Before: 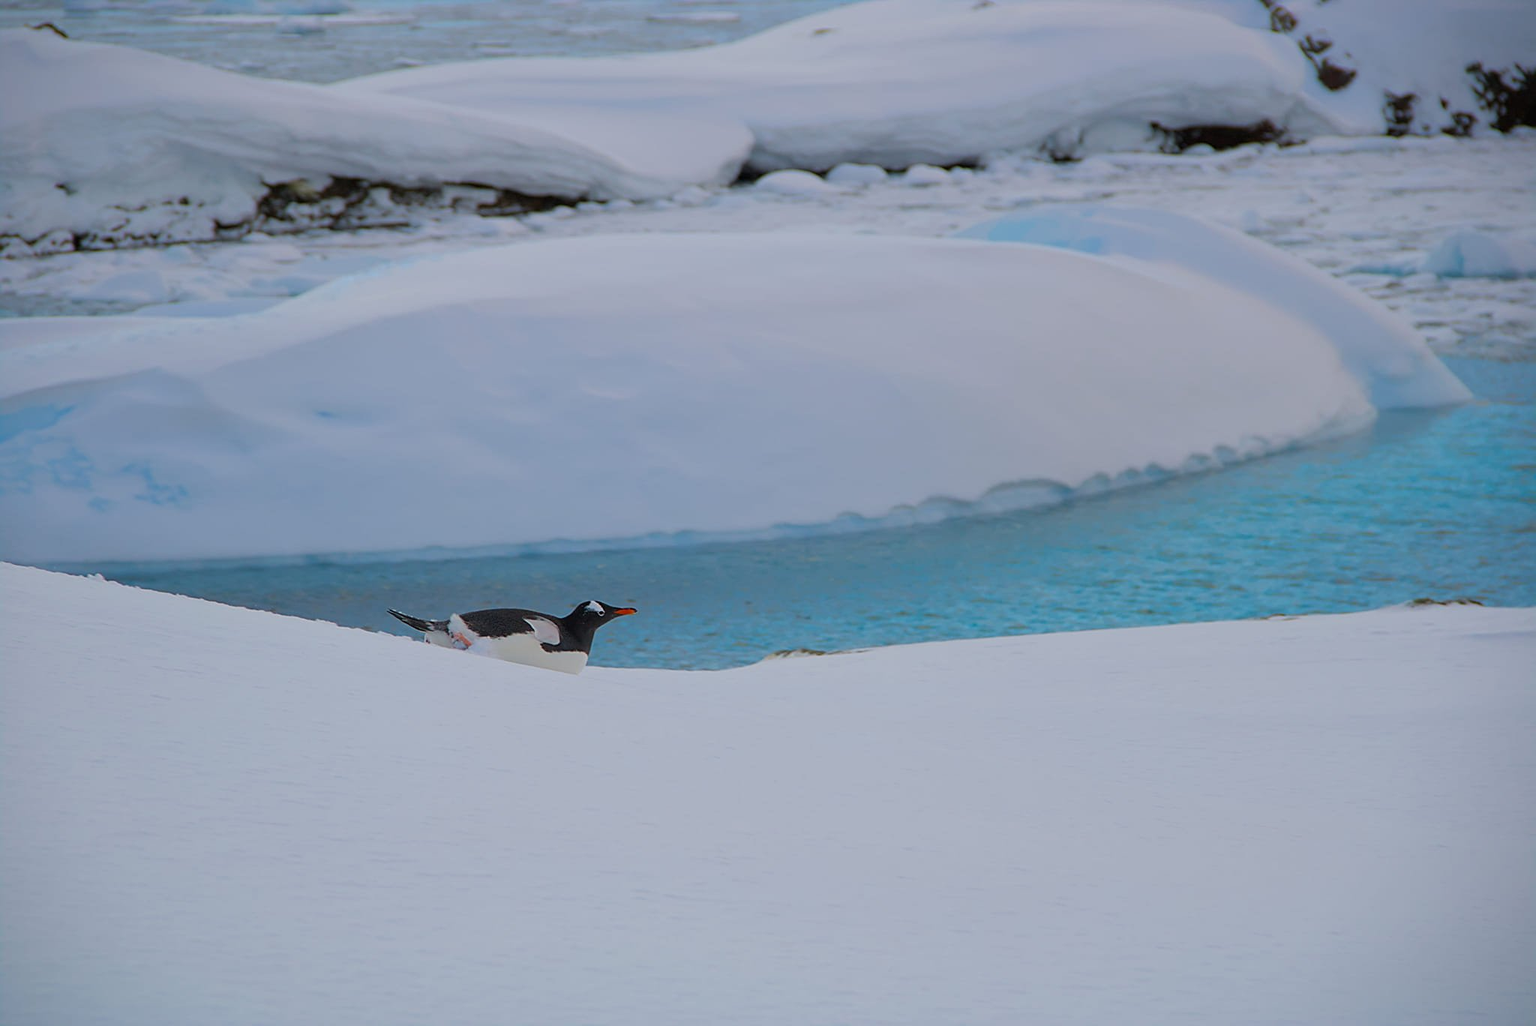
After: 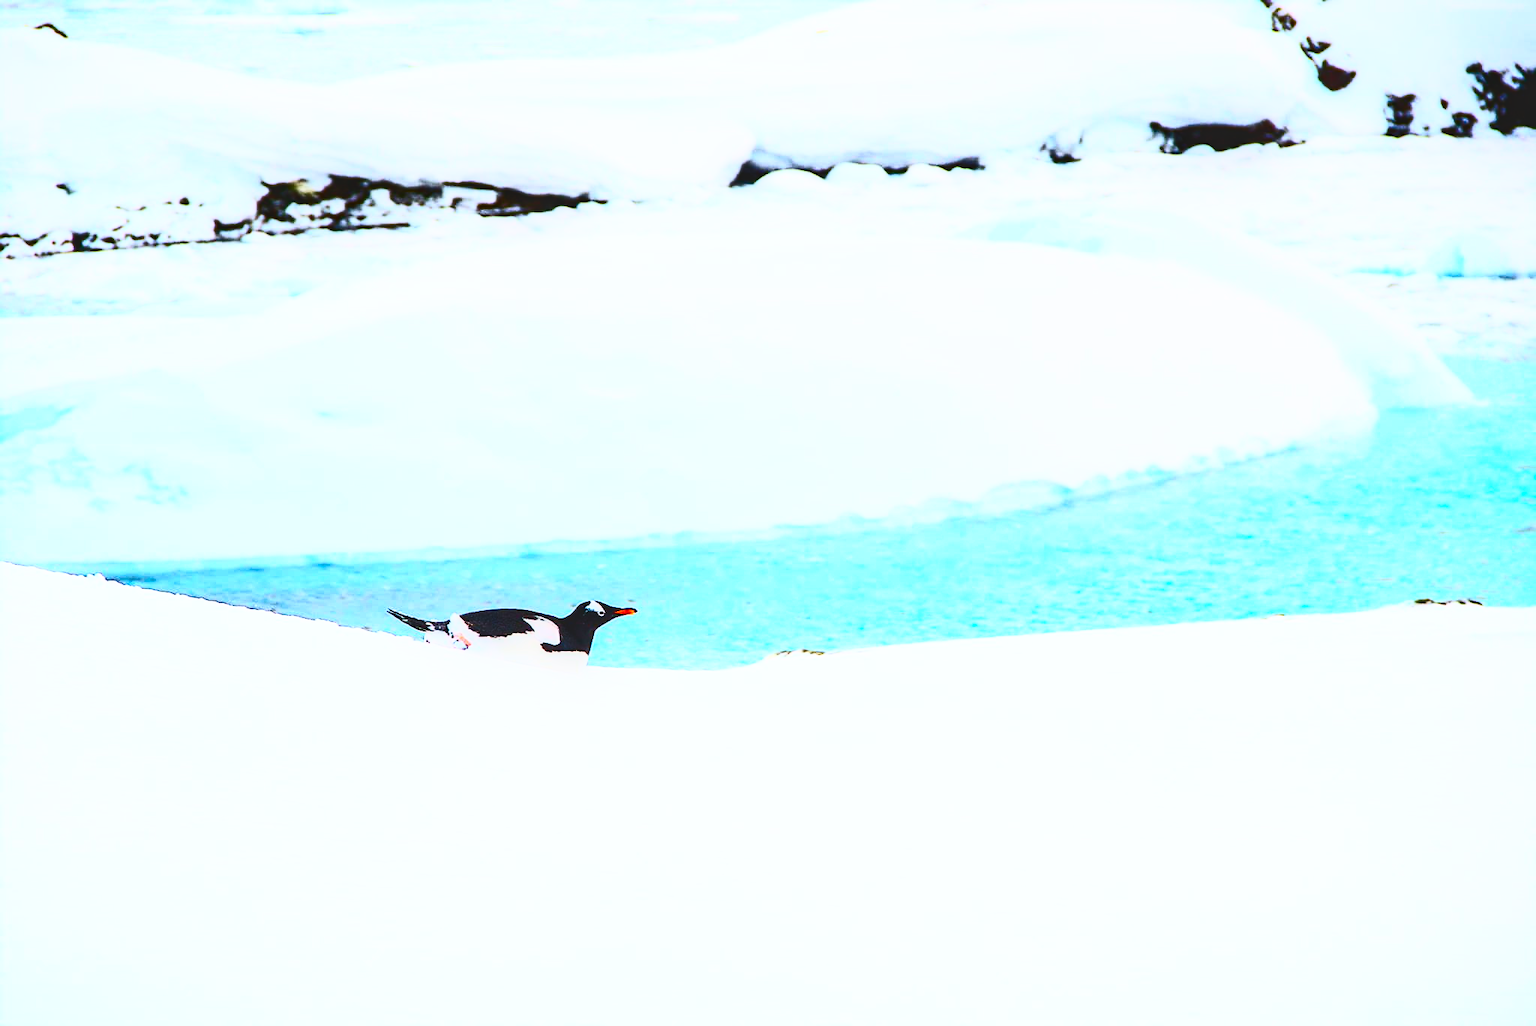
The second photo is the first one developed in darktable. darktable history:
local contrast: on, module defaults
base curve: curves: ch0 [(0, 0) (0.007, 0.004) (0.027, 0.03) (0.046, 0.07) (0.207, 0.54) (0.442, 0.872) (0.673, 0.972) (1, 1)], preserve colors none
contrast brightness saturation: contrast 0.911, brightness 0.204
color balance rgb: perceptual saturation grading › global saturation 20%, perceptual saturation grading › highlights -25.526%, perceptual saturation grading › shadows 24.118%, global vibrance 20%
tone equalizer: edges refinement/feathering 500, mask exposure compensation -1.57 EV, preserve details no
